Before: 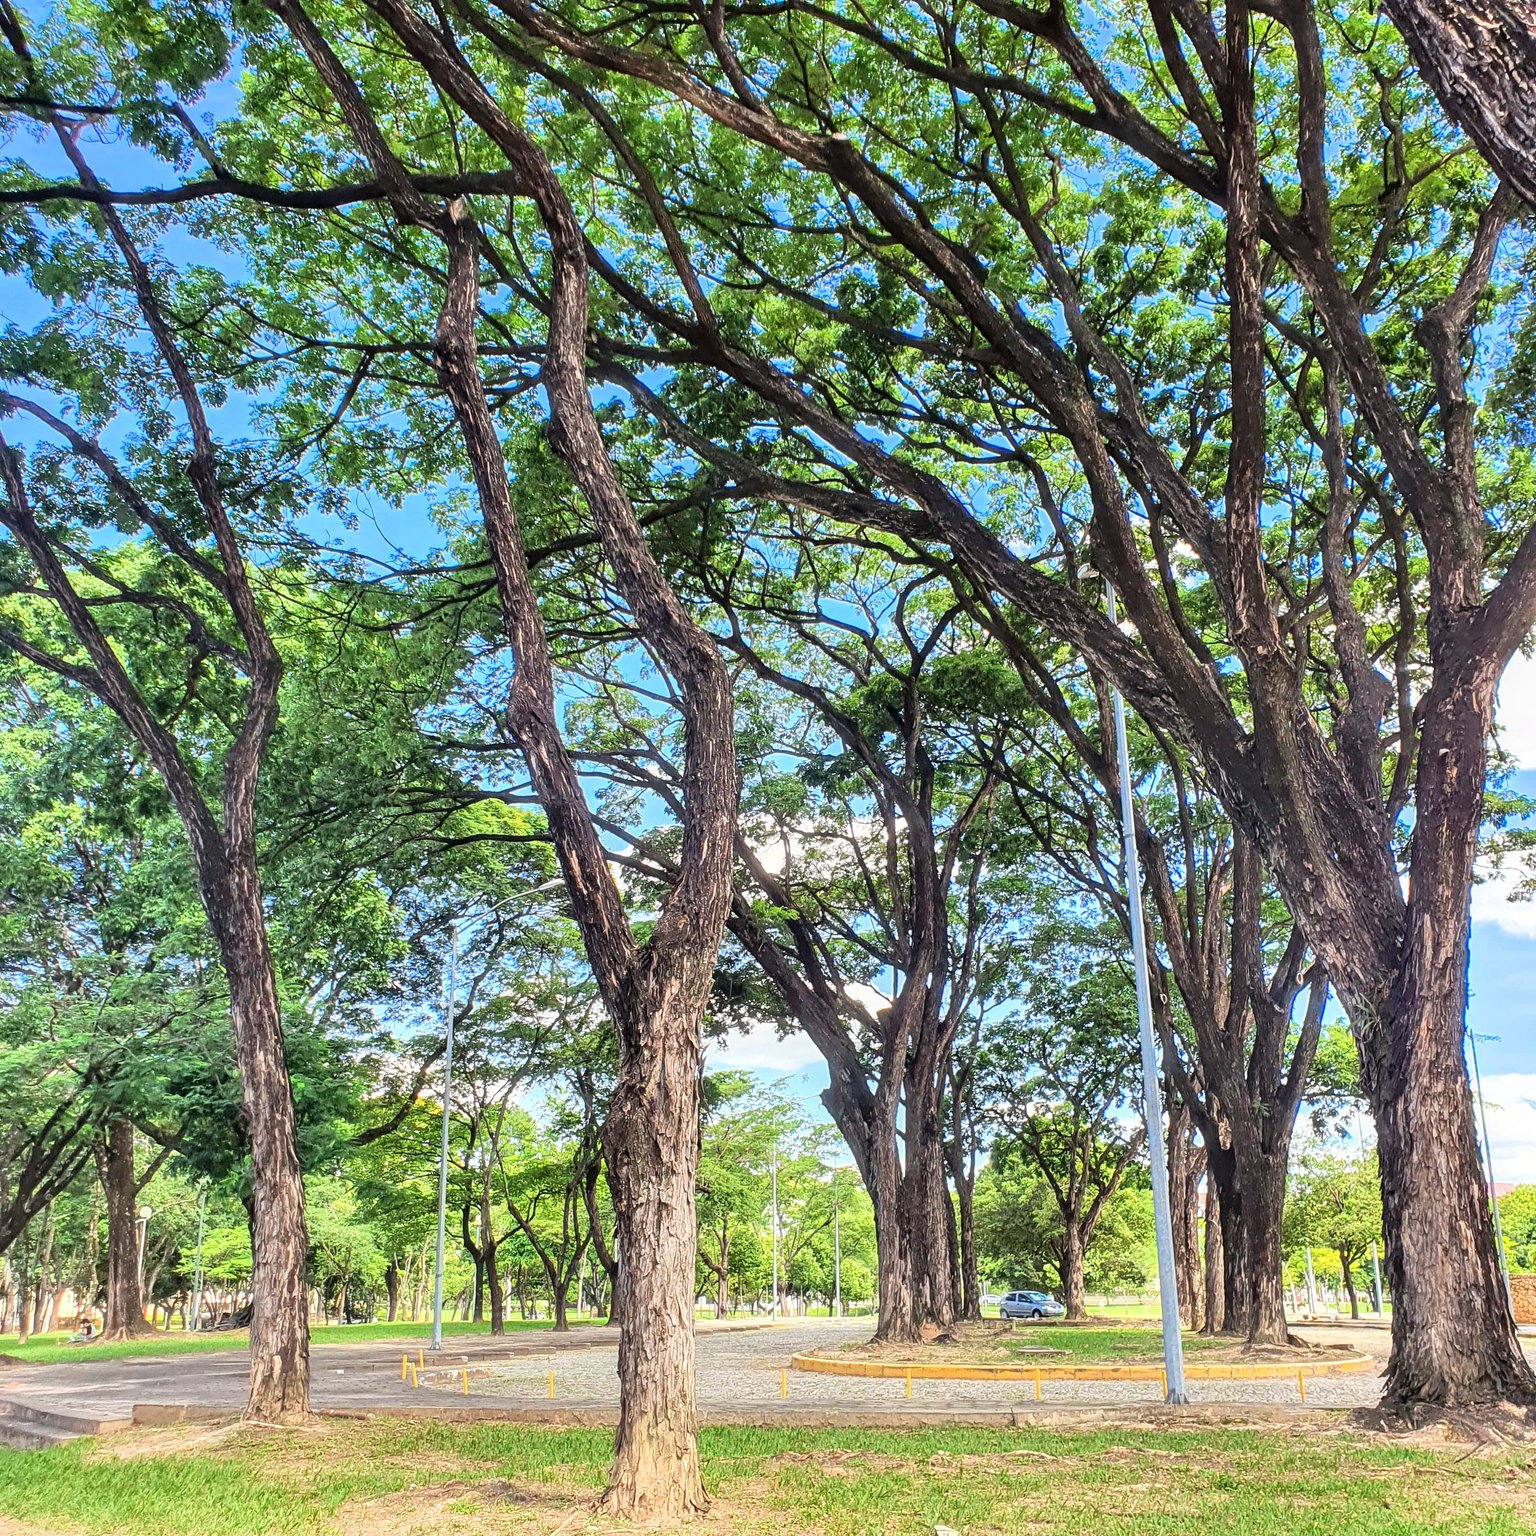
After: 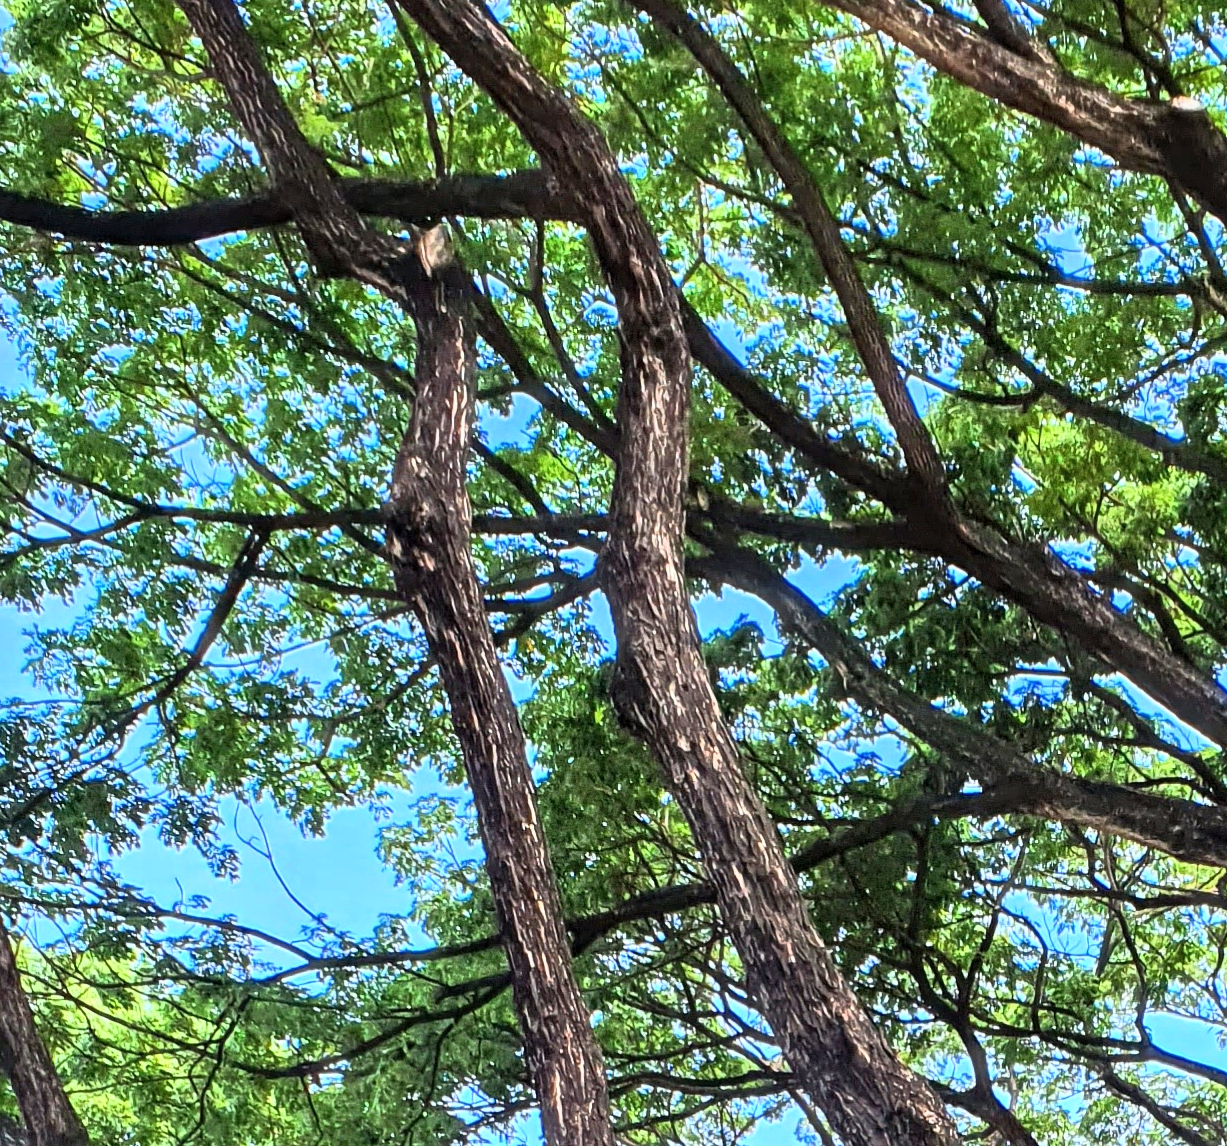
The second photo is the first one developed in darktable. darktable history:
crop: left 15.452%, top 5.459%, right 43.956%, bottom 56.62%
base curve: curves: ch0 [(0, 0) (0.257, 0.25) (0.482, 0.586) (0.757, 0.871) (1, 1)]
